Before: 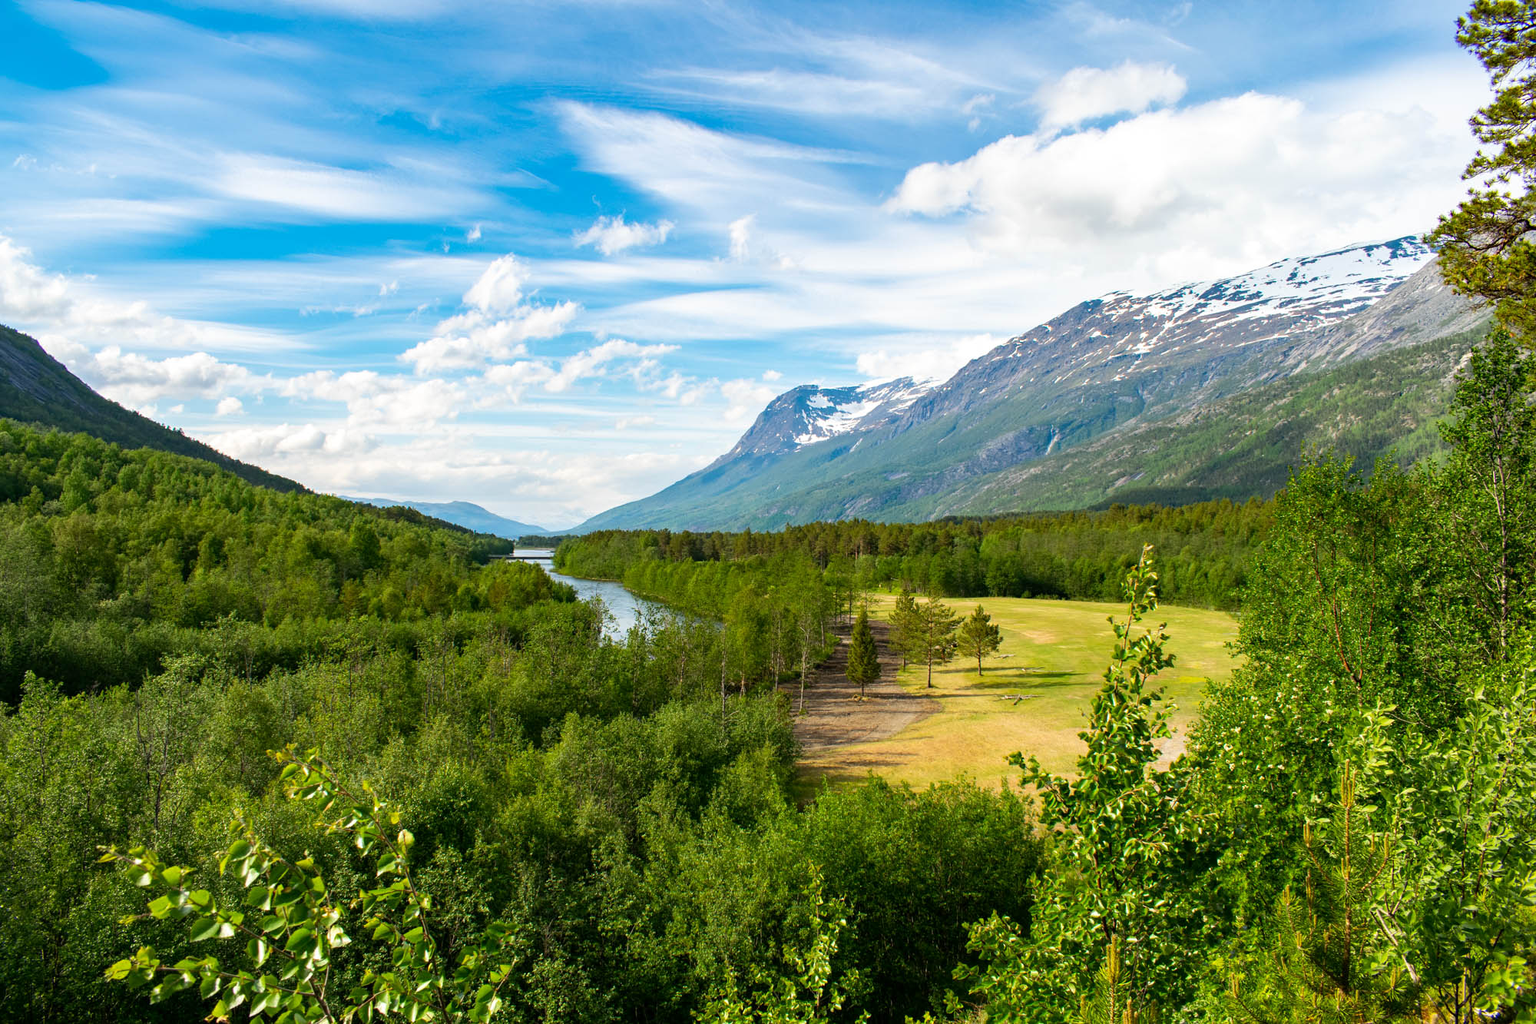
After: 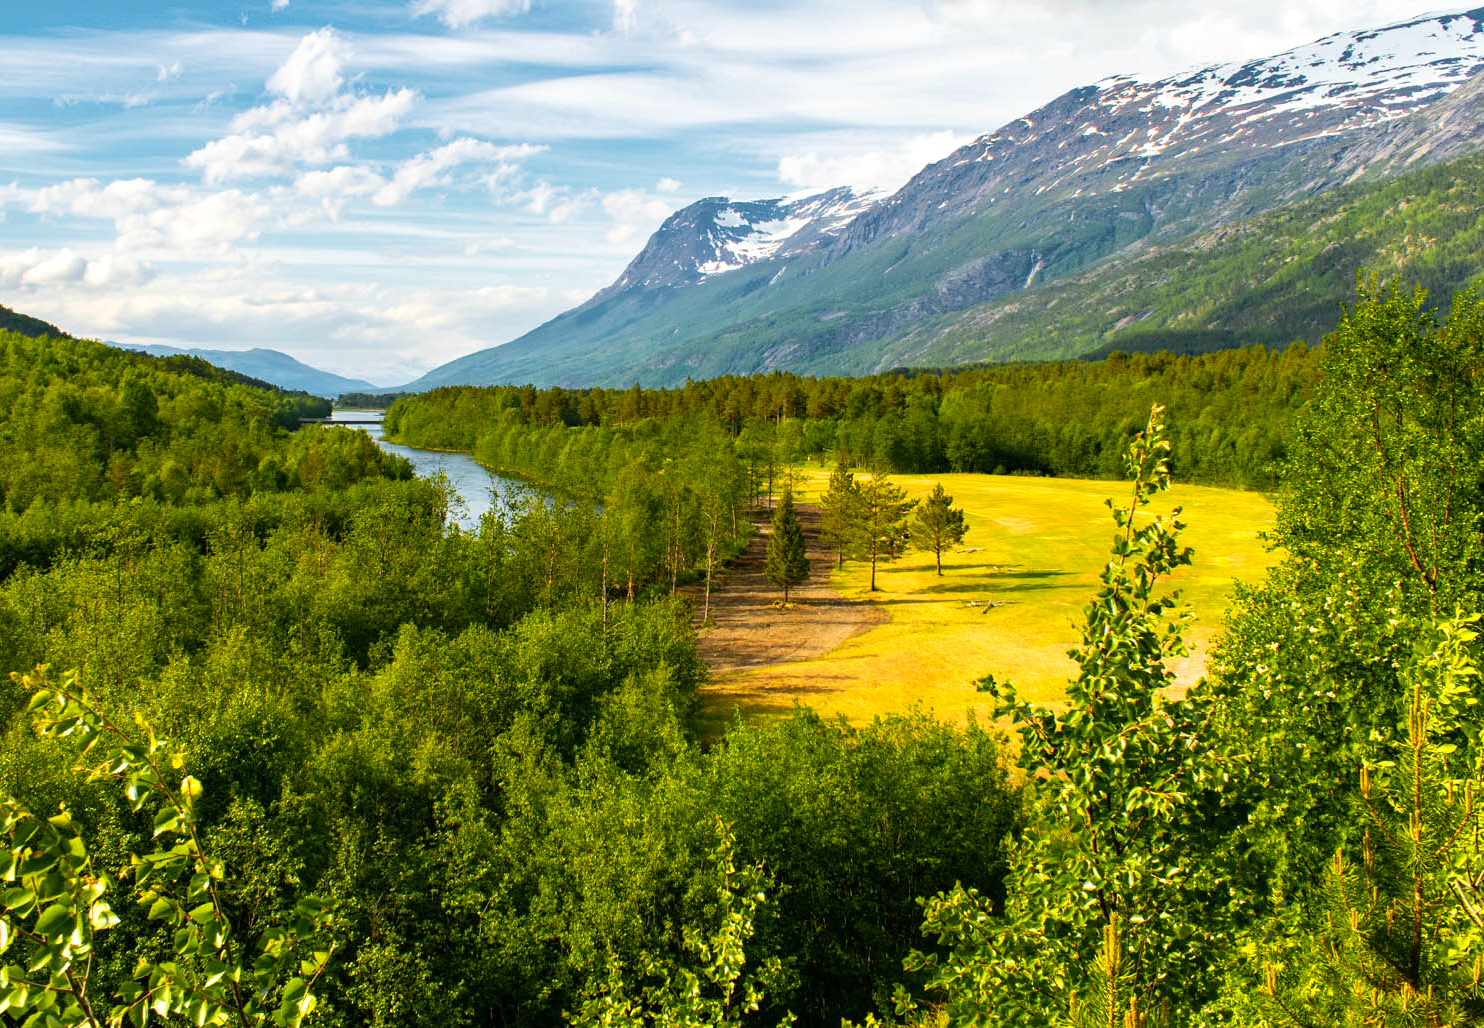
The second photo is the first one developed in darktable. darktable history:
crop: left 16.863%, top 22.856%, right 8.906%
velvia: strength 44.9%
color zones: curves: ch0 [(0, 0.511) (0.143, 0.531) (0.286, 0.56) (0.429, 0.5) (0.571, 0.5) (0.714, 0.5) (0.857, 0.5) (1, 0.5)]; ch1 [(0, 0.525) (0.143, 0.705) (0.286, 0.715) (0.429, 0.35) (0.571, 0.35) (0.714, 0.35) (0.857, 0.4) (1, 0.4)]; ch2 [(0, 0.572) (0.143, 0.512) (0.286, 0.473) (0.429, 0.45) (0.571, 0.5) (0.714, 0.5) (0.857, 0.518) (1, 0.518)]
